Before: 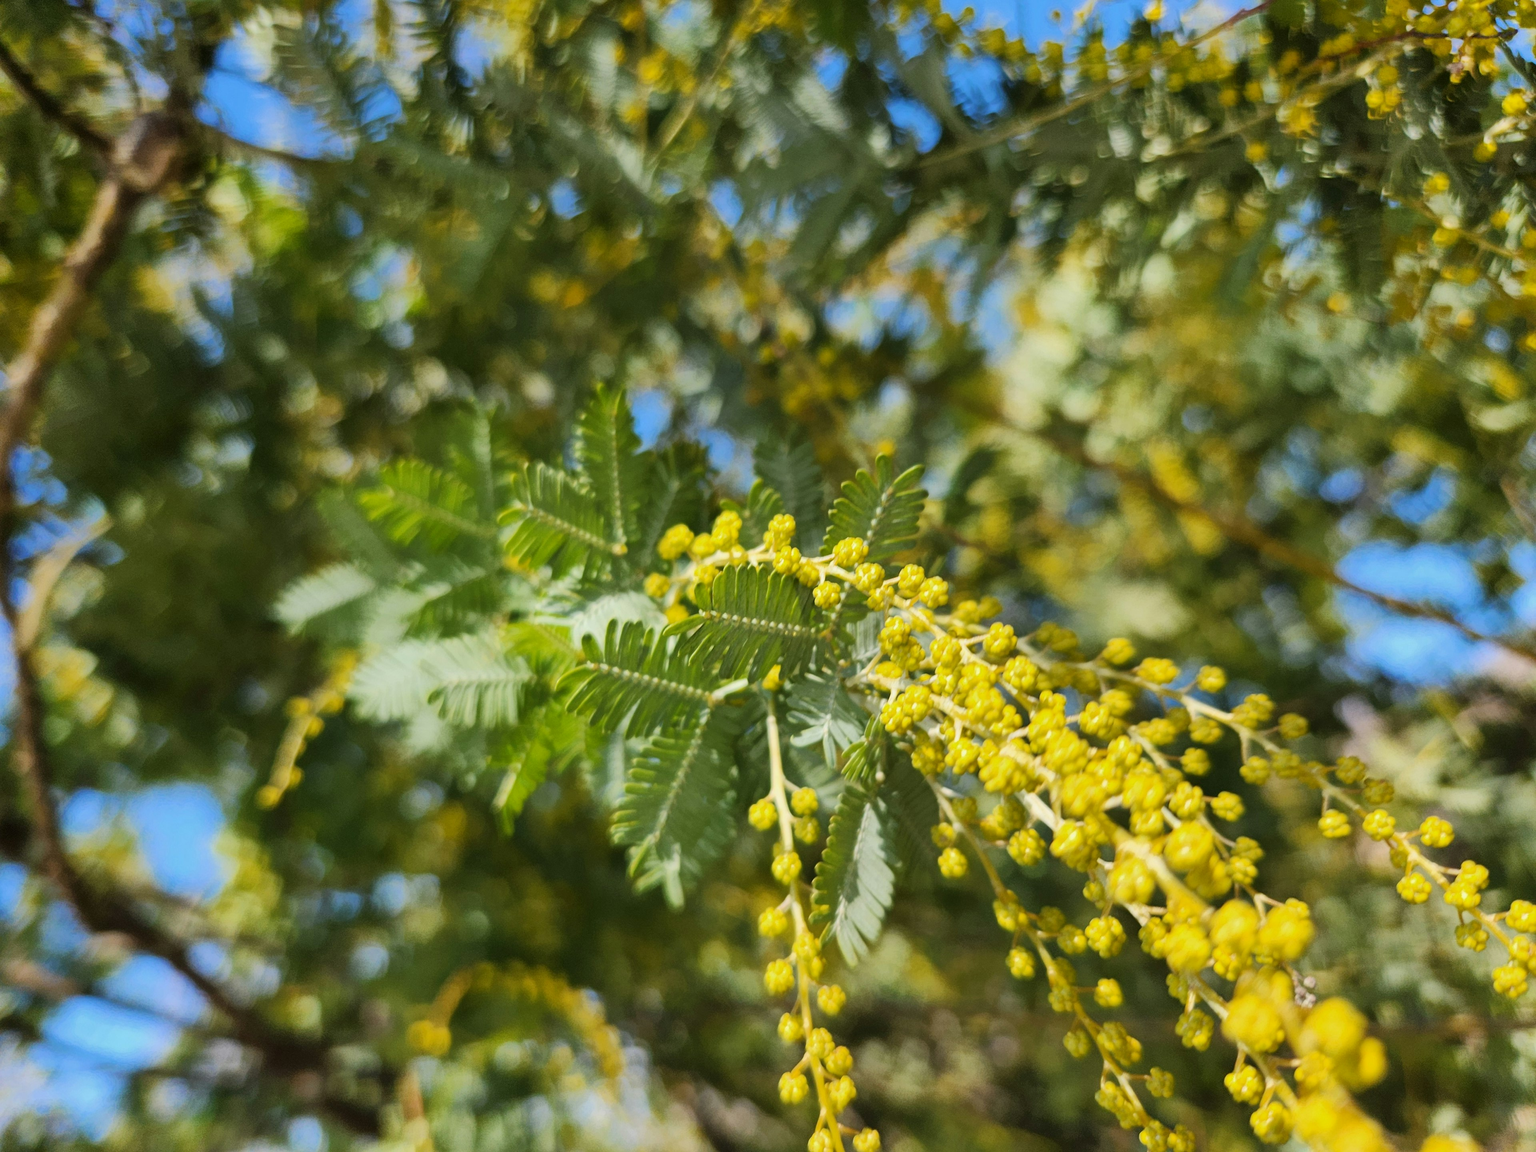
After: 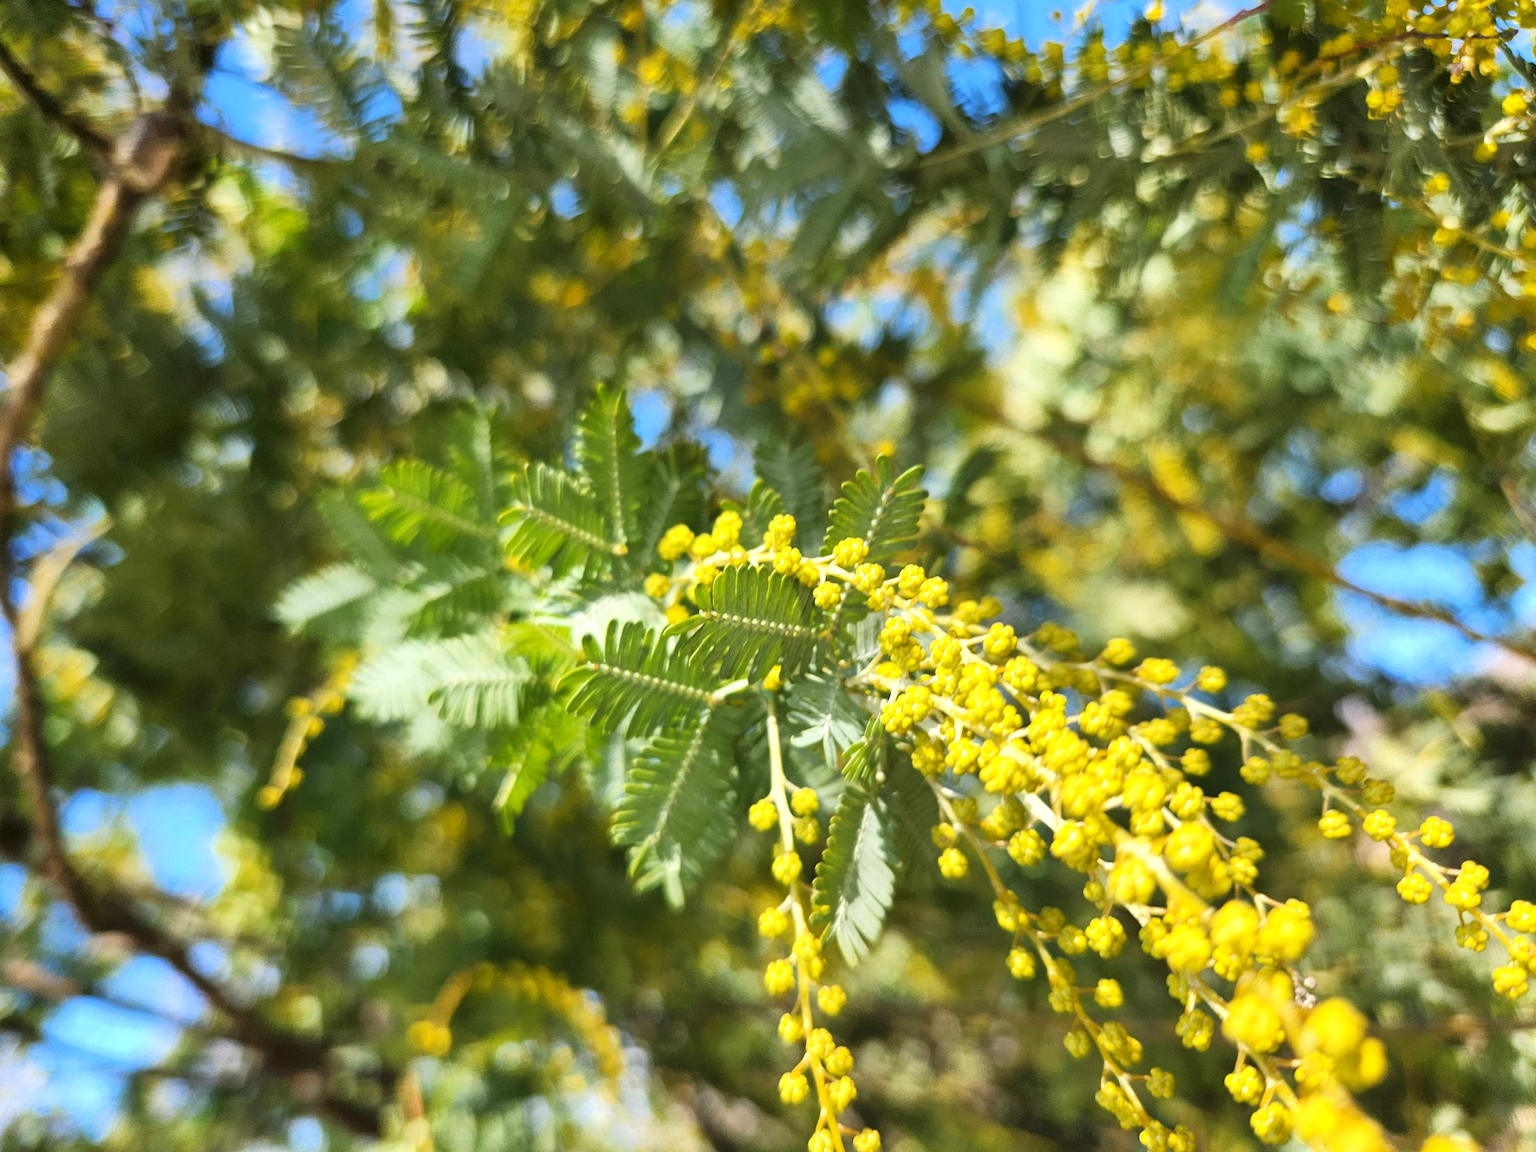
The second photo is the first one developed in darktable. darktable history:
exposure: exposure 0.558 EV, compensate exposure bias true, compensate highlight preservation false
